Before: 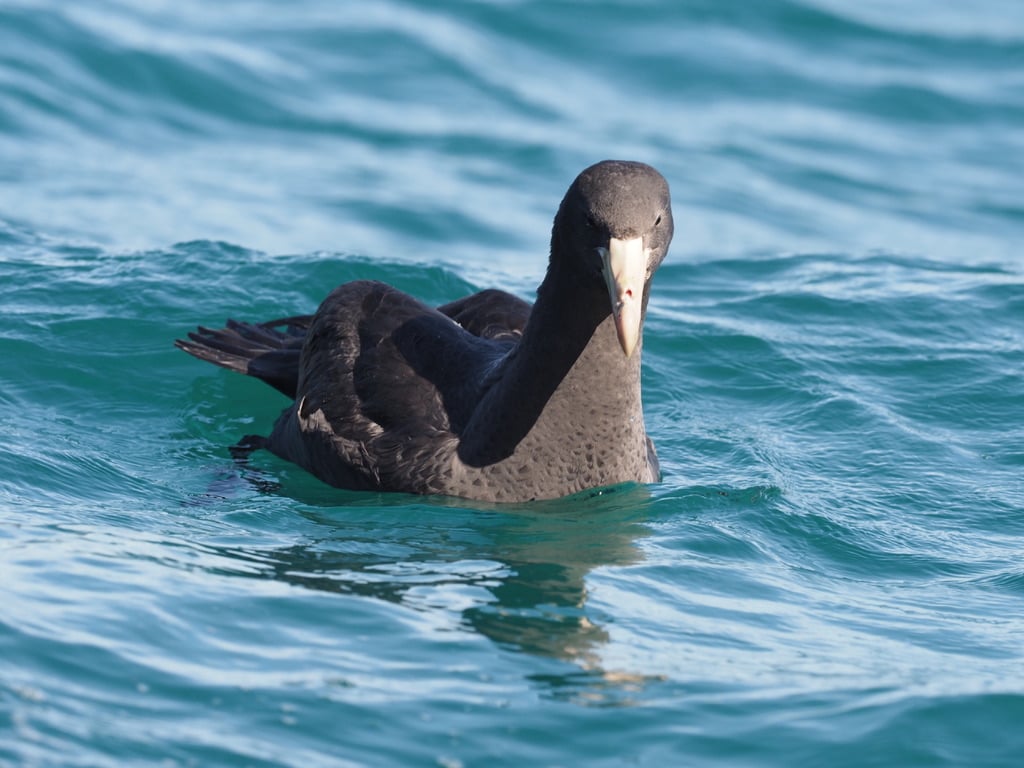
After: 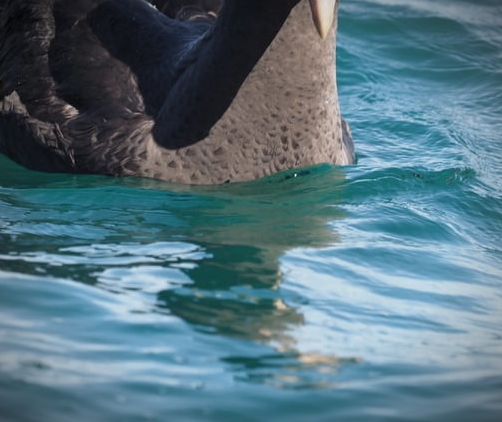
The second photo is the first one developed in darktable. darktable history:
vignetting: fall-off radius 68.74%, brightness -0.801, automatic ratio true
crop: left 29.816%, top 41.434%, right 21.114%, bottom 3.512%
